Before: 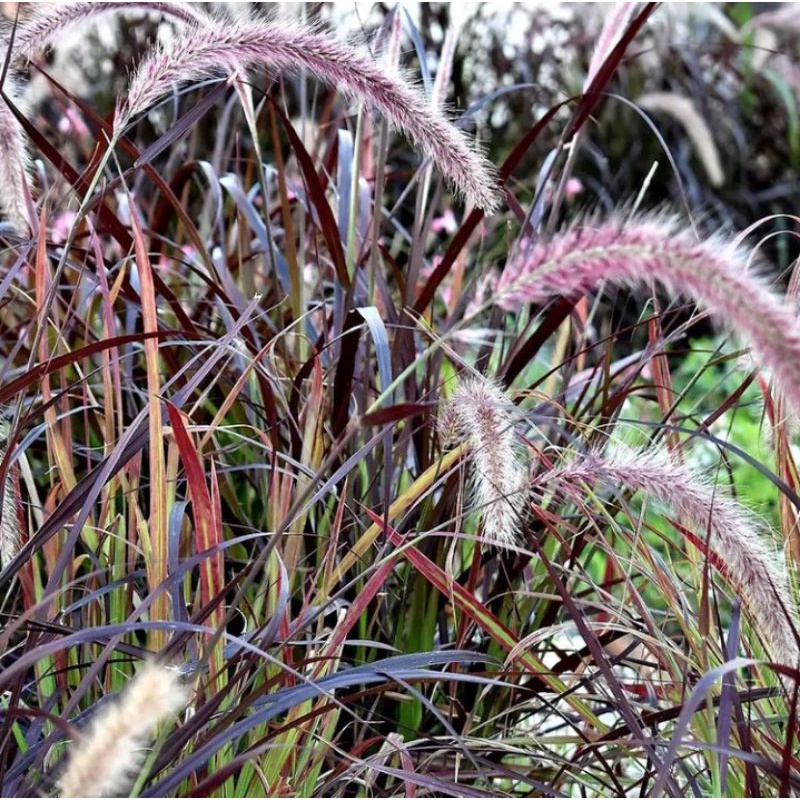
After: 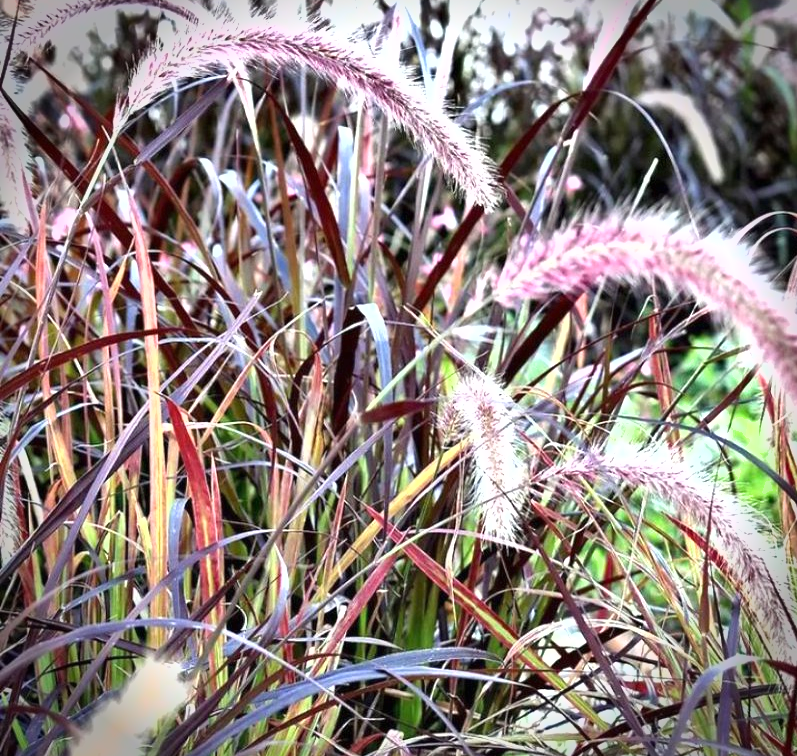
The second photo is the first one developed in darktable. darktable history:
crop: top 0.44%, right 0.264%, bottom 5.023%
vignetting: fall-off start 88.12%, fall-off radius 24.94%, brightness -0.606, saturation 0.001, unbound false
exposure: black level correction 0, exposure 0.947 EV, compensate highlight preservation false
shadows and highlights: shadows 59.06, soften with gaussian
